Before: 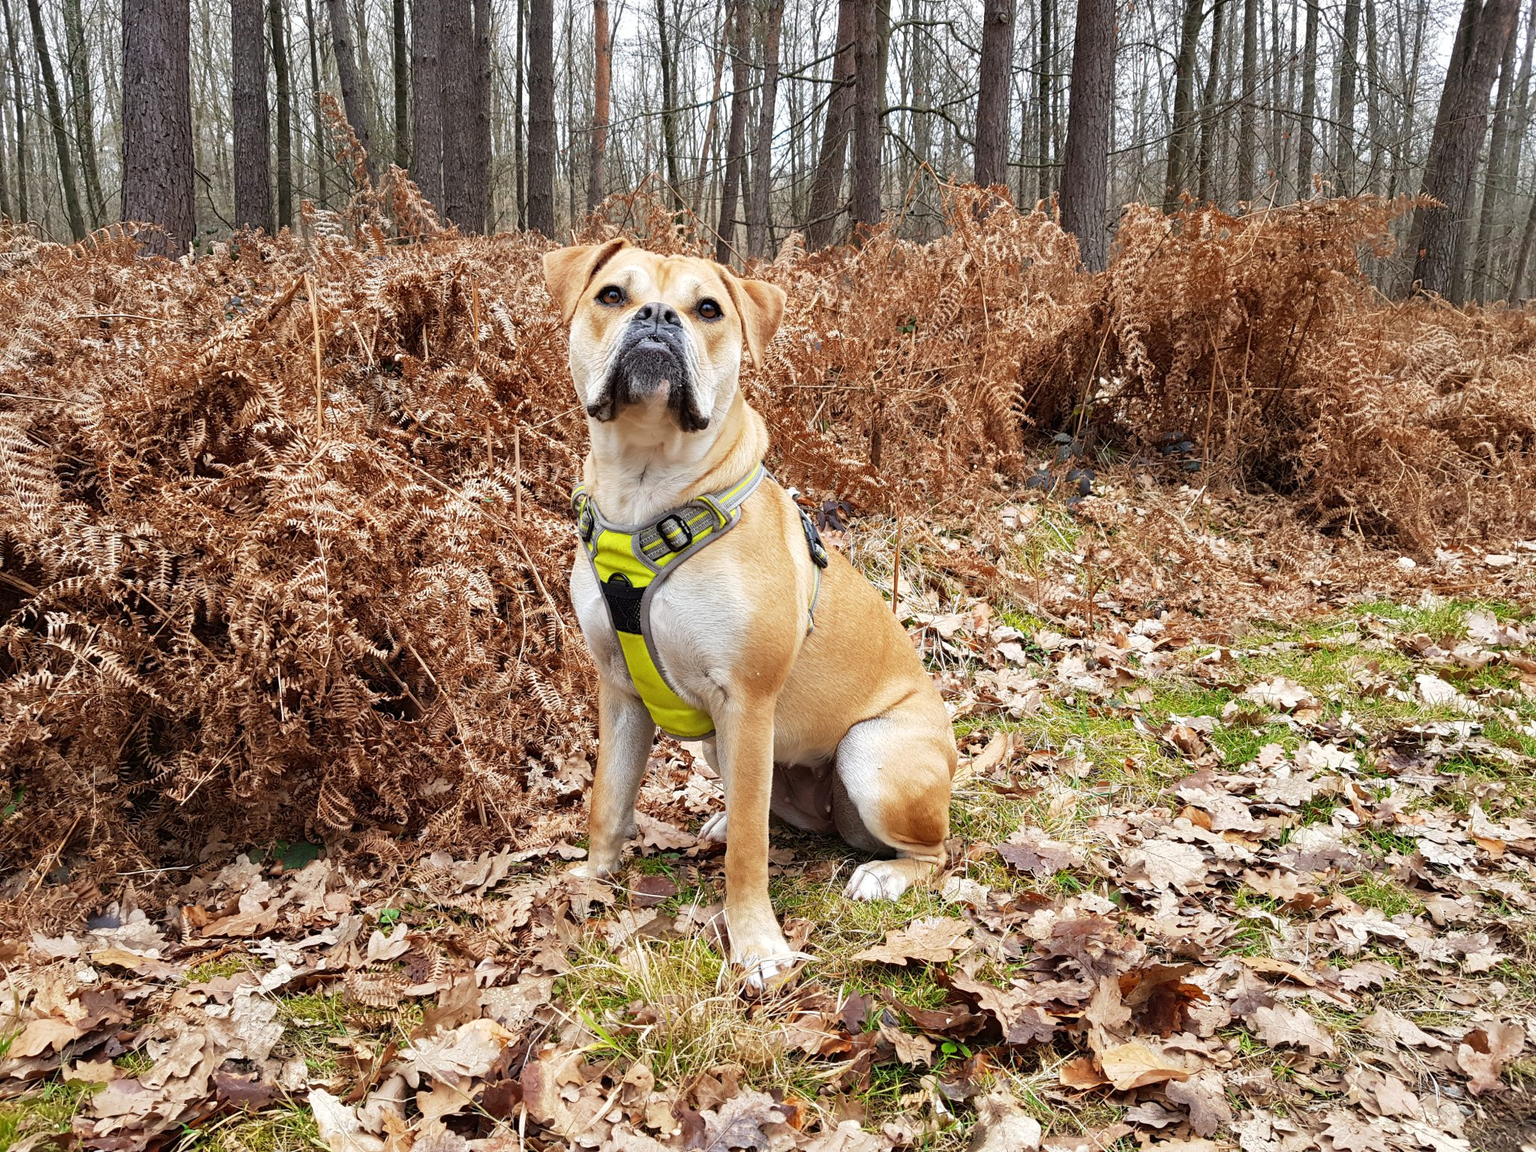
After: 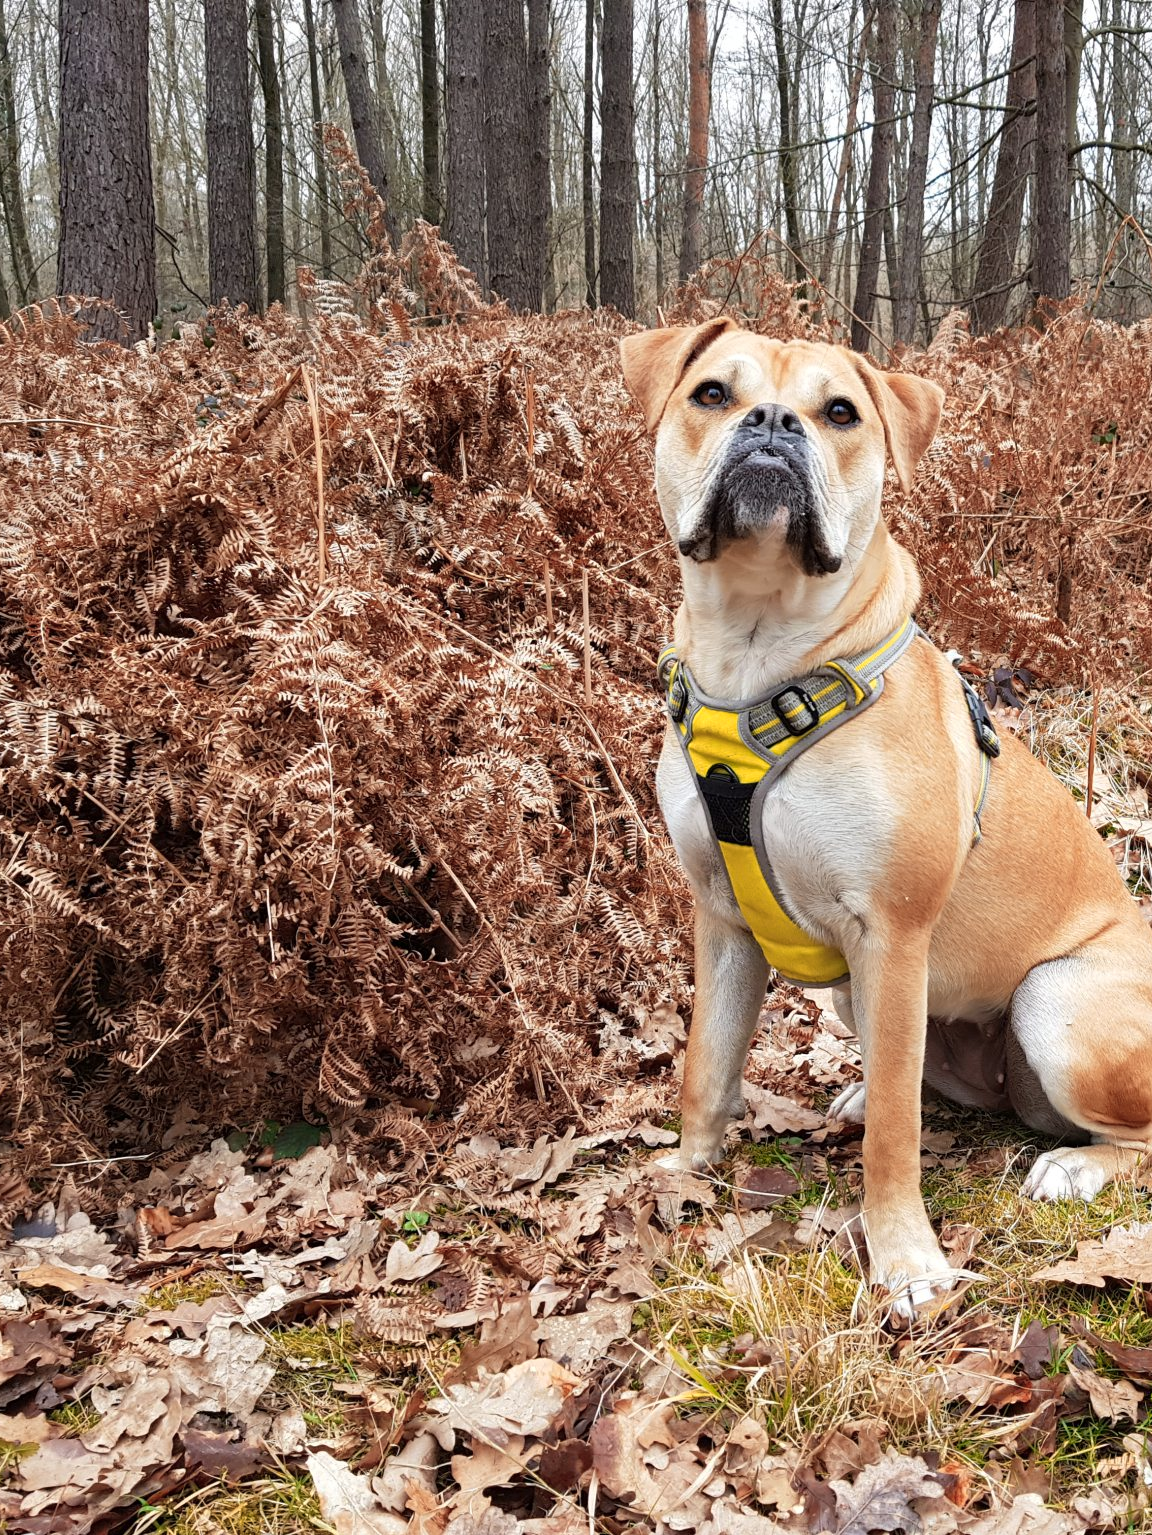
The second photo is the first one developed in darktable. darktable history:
crop: left 5.114%, right 38.589%
color zones: curves: ch1 [(0, 0.469) (0.072, 0.457) (0.243, 0.494) (0.429, 0.5) (0.571, 0.5) (0.714, 0.5) (0.857, 0.5) (1, 0.469)]; ch2 [(0, 0.499) (0.143, 0.467) (0.242, 0.436) (0.429, 0.493) (0.571, 0.5) (0.714, 0.5) (0.857, 0.5) (1, 0.499)]
